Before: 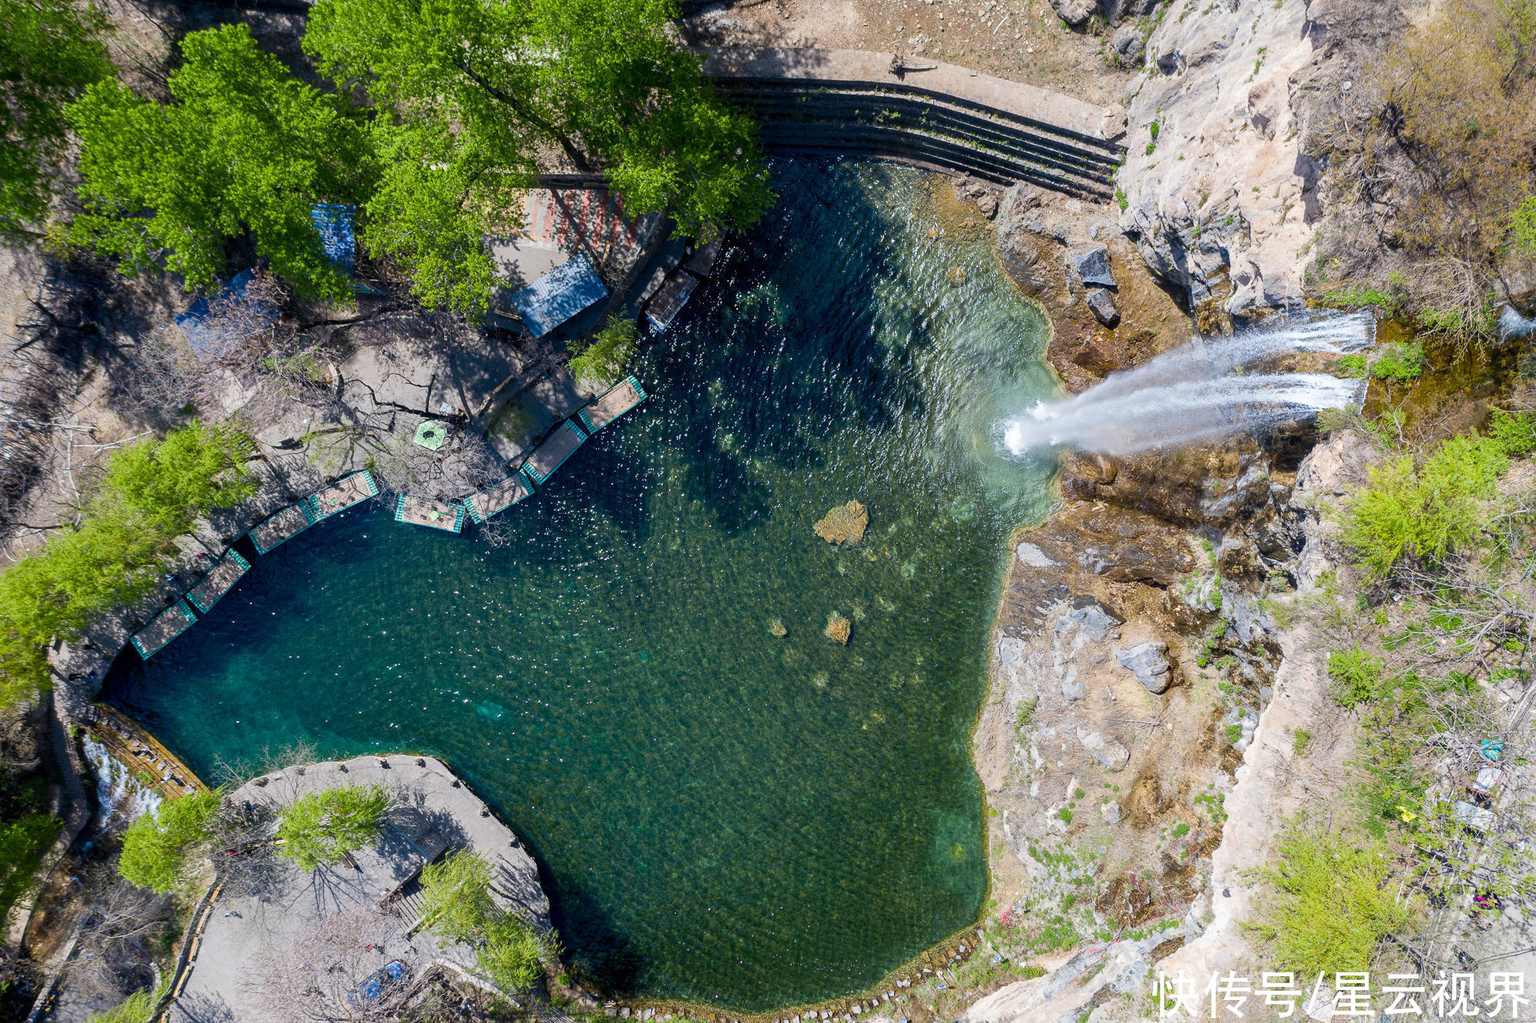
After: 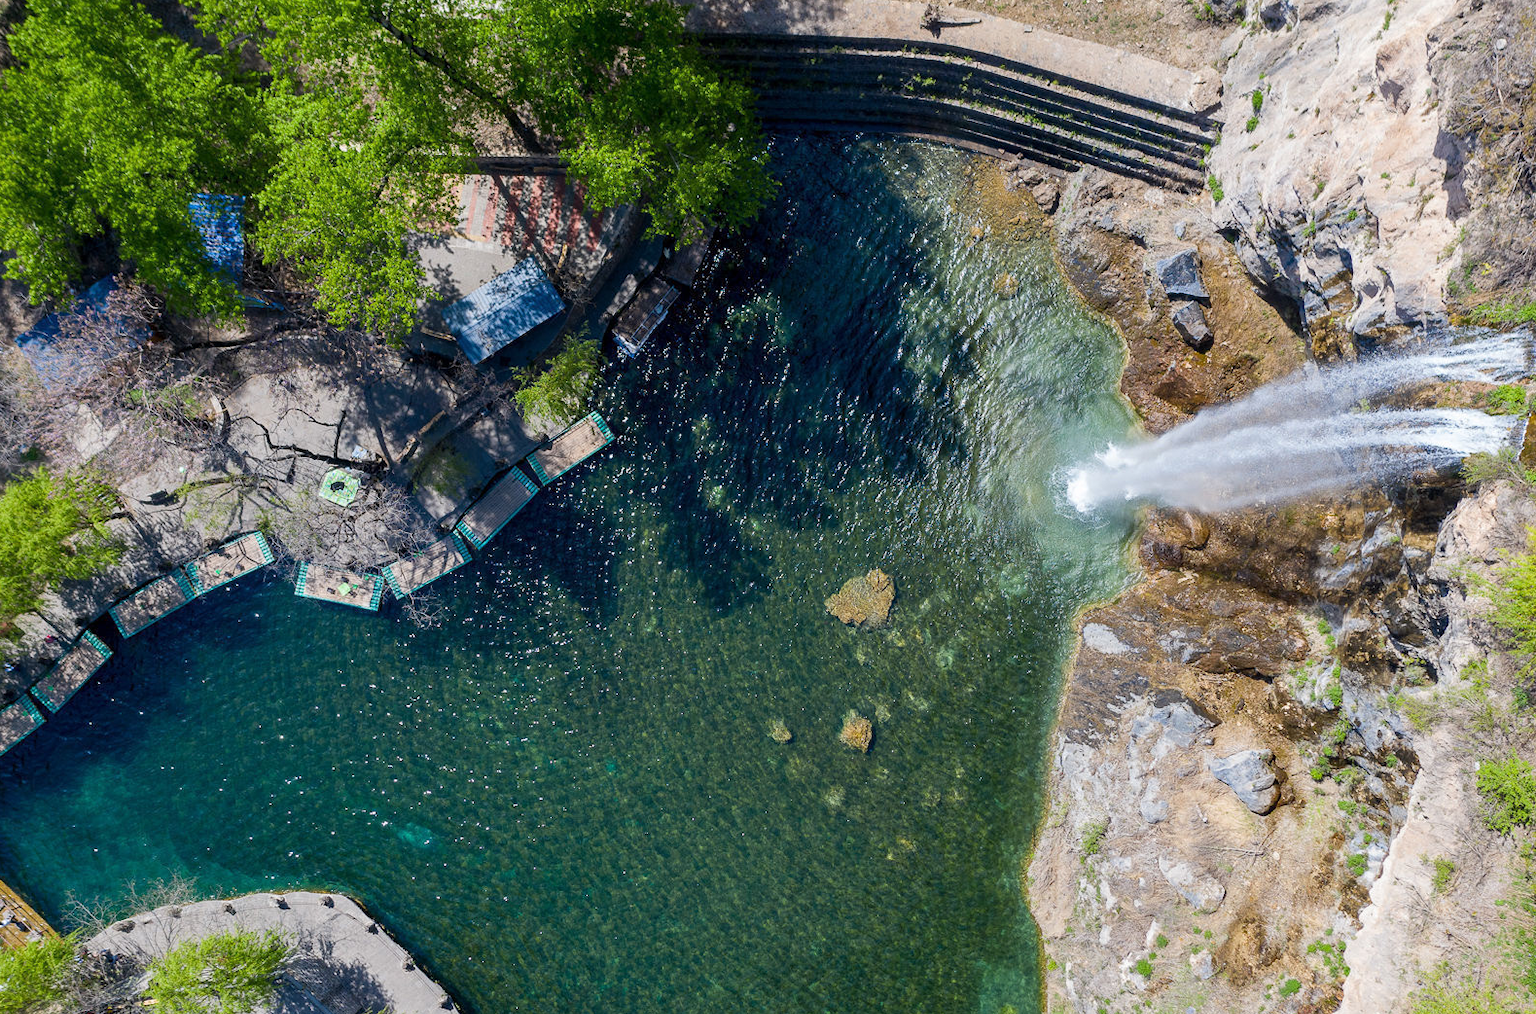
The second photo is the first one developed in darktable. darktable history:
crop and rotate: left 10.598%, top 4.987%, right 10.445%, bottom 16.64%
